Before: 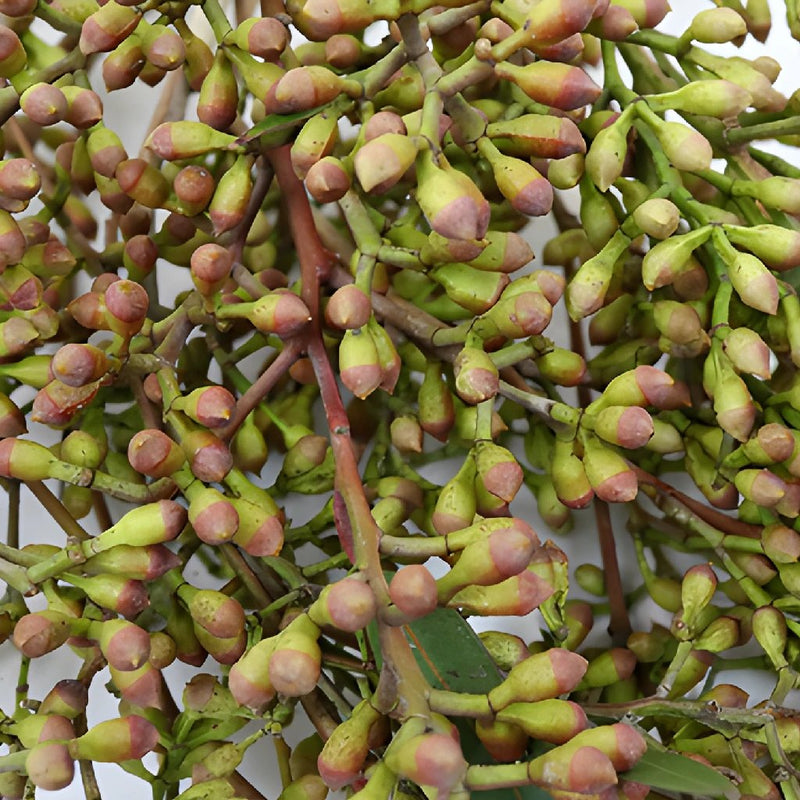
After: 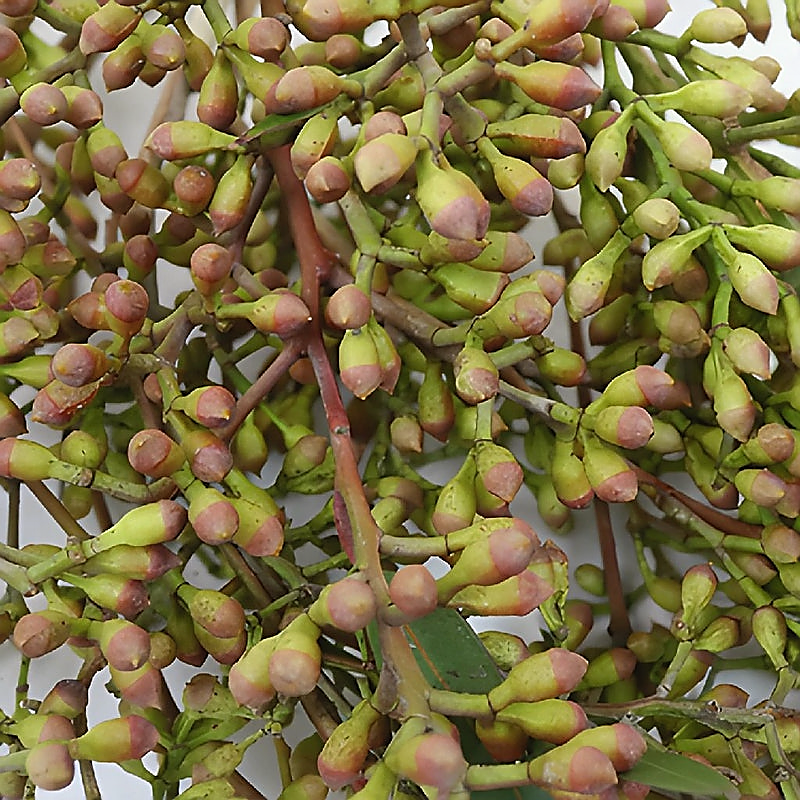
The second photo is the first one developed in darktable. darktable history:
contrast equalizer: octaves 7, y [[0.6 ×6], [0.55 ×6], [0 ×6], [0 ×6], [0 ×6]], mix -0.36
sharpen: radius 1.4, amount 1.25, threshold 0.7
